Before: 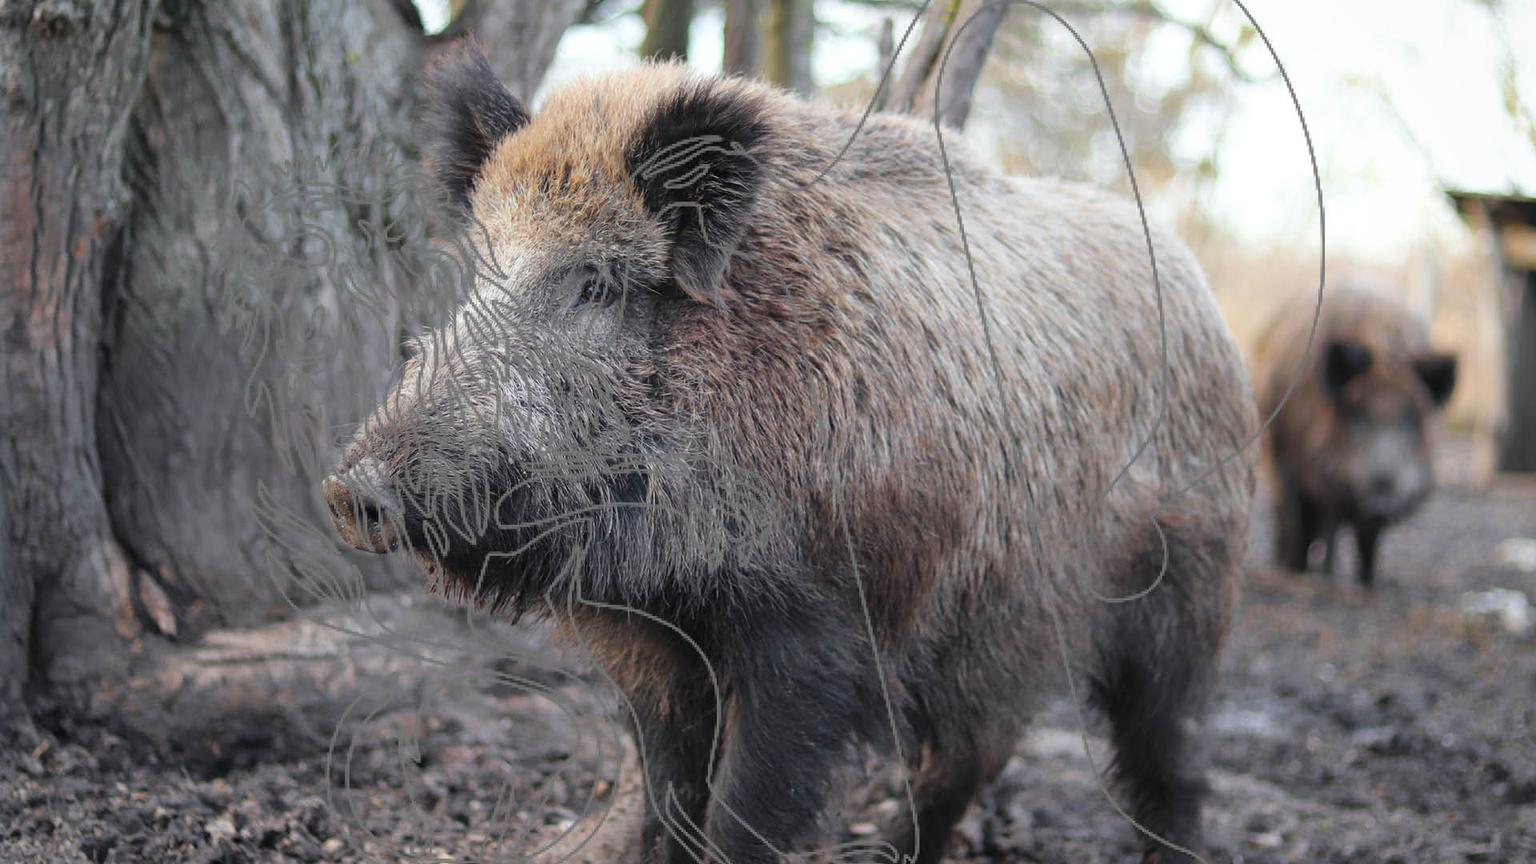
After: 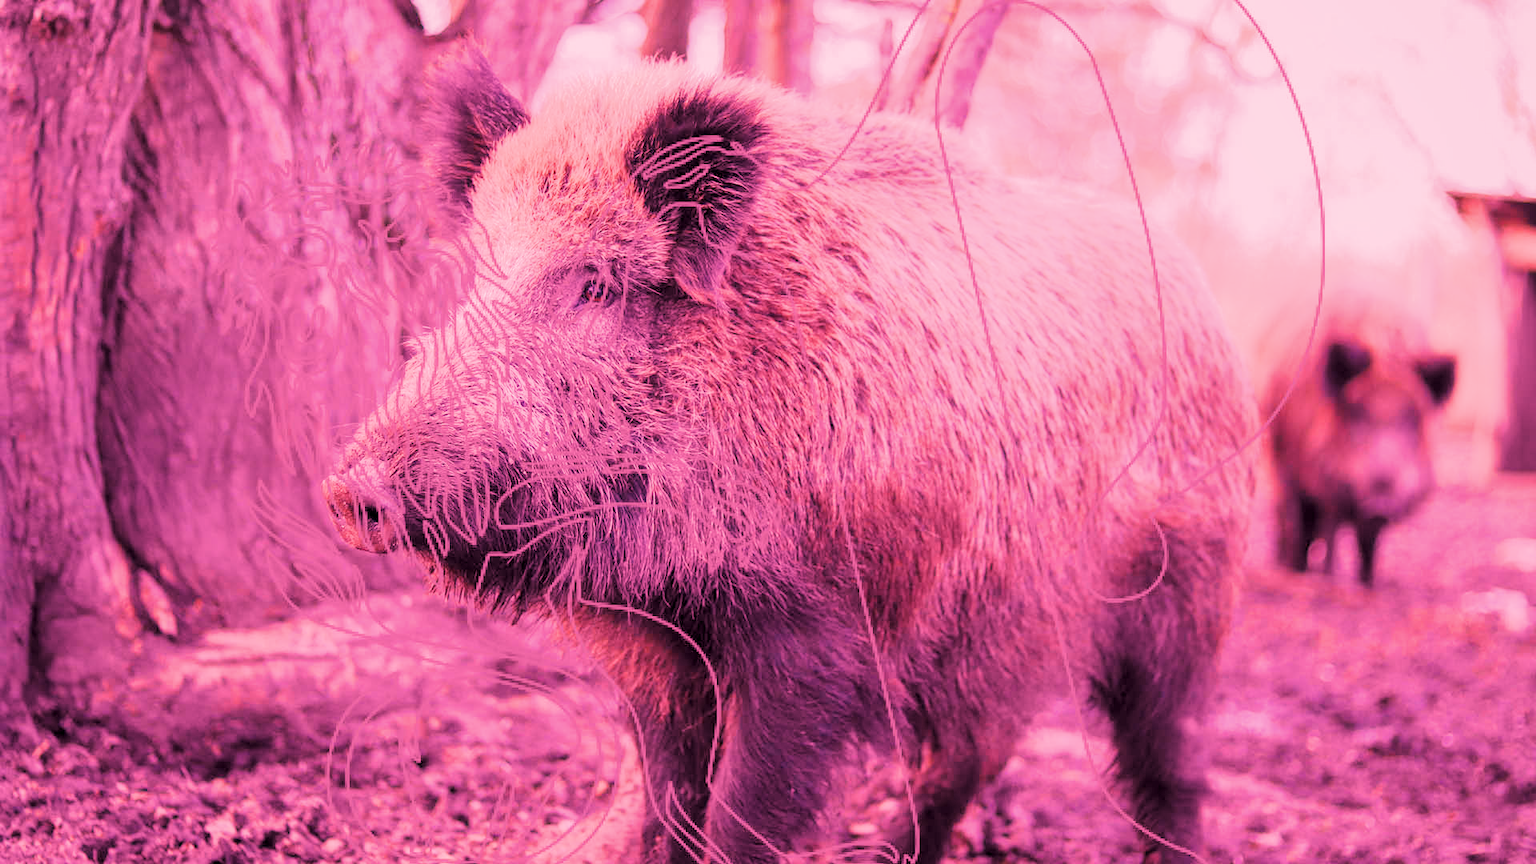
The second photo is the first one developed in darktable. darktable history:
white balance: red 2.672, blue 1.347
filmic rgb "scene-referred default": black relative exposure -7.65 EV, white relative exposure 4.56 EV, hardness 3.61
color balance: mode lift, gamma, gain (sRGB)
color calibration: illuminant custom, x 0.39, y 0.405, temperature 3927.1 K
local contrast: highlights 100%, shadows 100%, detail 120%, midtone range 0.2
color zones: curves: ch0 [(0, 0.613) (0.01, 0.613) (0.245, 0.448) (0.498, 0.529) (0.642, 0.665) (0.879, 0.777) (0.99, 0.613)]; ch1 [(0.198, 0.374) (0.75, 0.5)], mix -121.96%
color balance rgb "1": shadows lift › hue 87.51°, highlights gain › chroma 4.8%, highlights gain › hue 63.14°, global offset › chroma 0.06%, global offset › hue 102.71°, linear chroma grading › global chroma 0.5%
